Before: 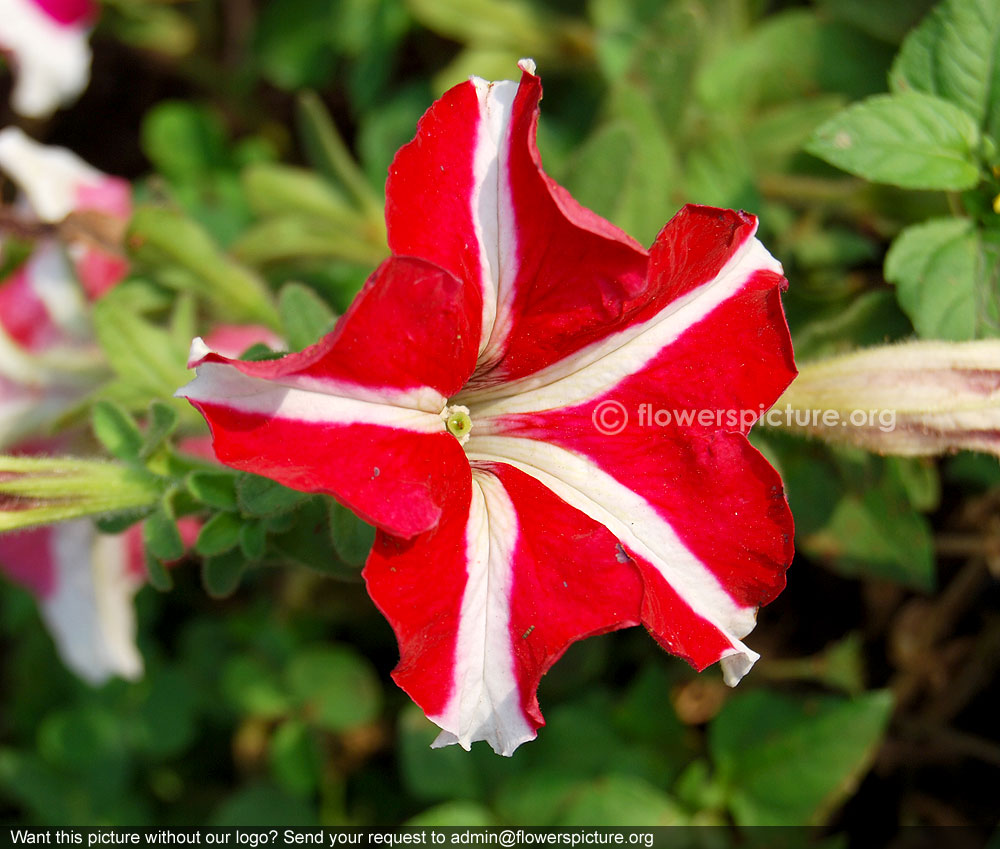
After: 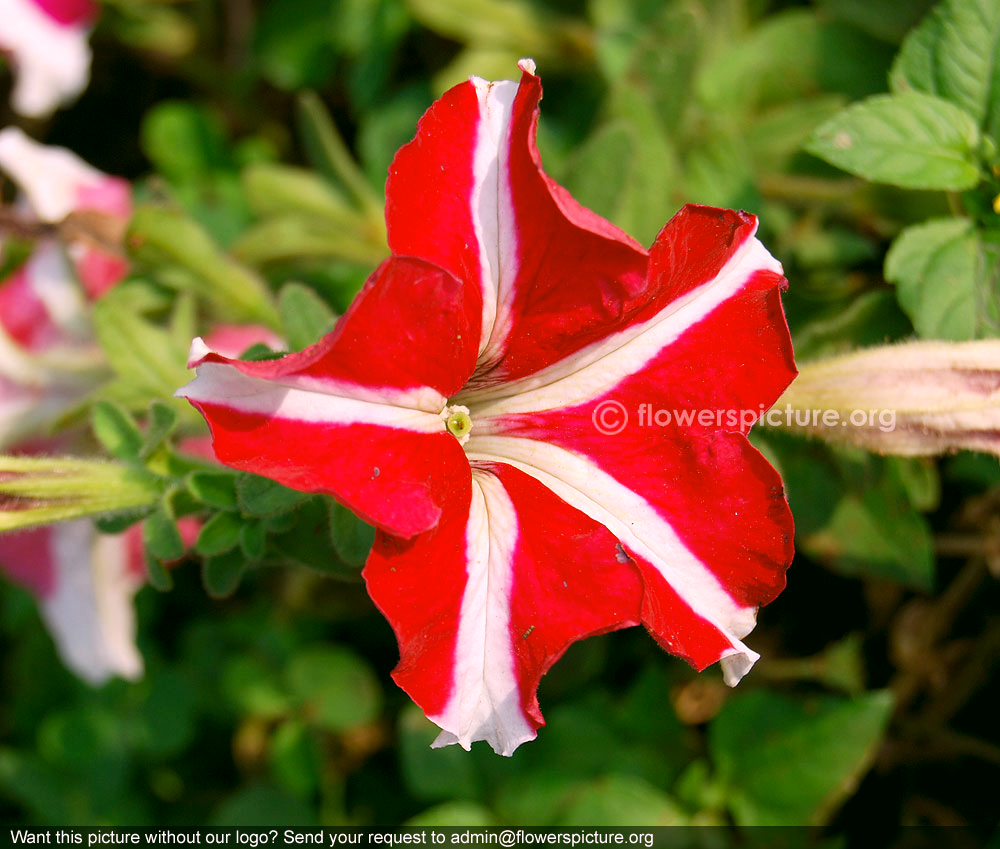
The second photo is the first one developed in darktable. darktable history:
color correction: highlights a* 4.02, highlights b* 4.98, shadows a* -7.55, shadows b* 4.98
white balance: red 1.05, blue 1.072
